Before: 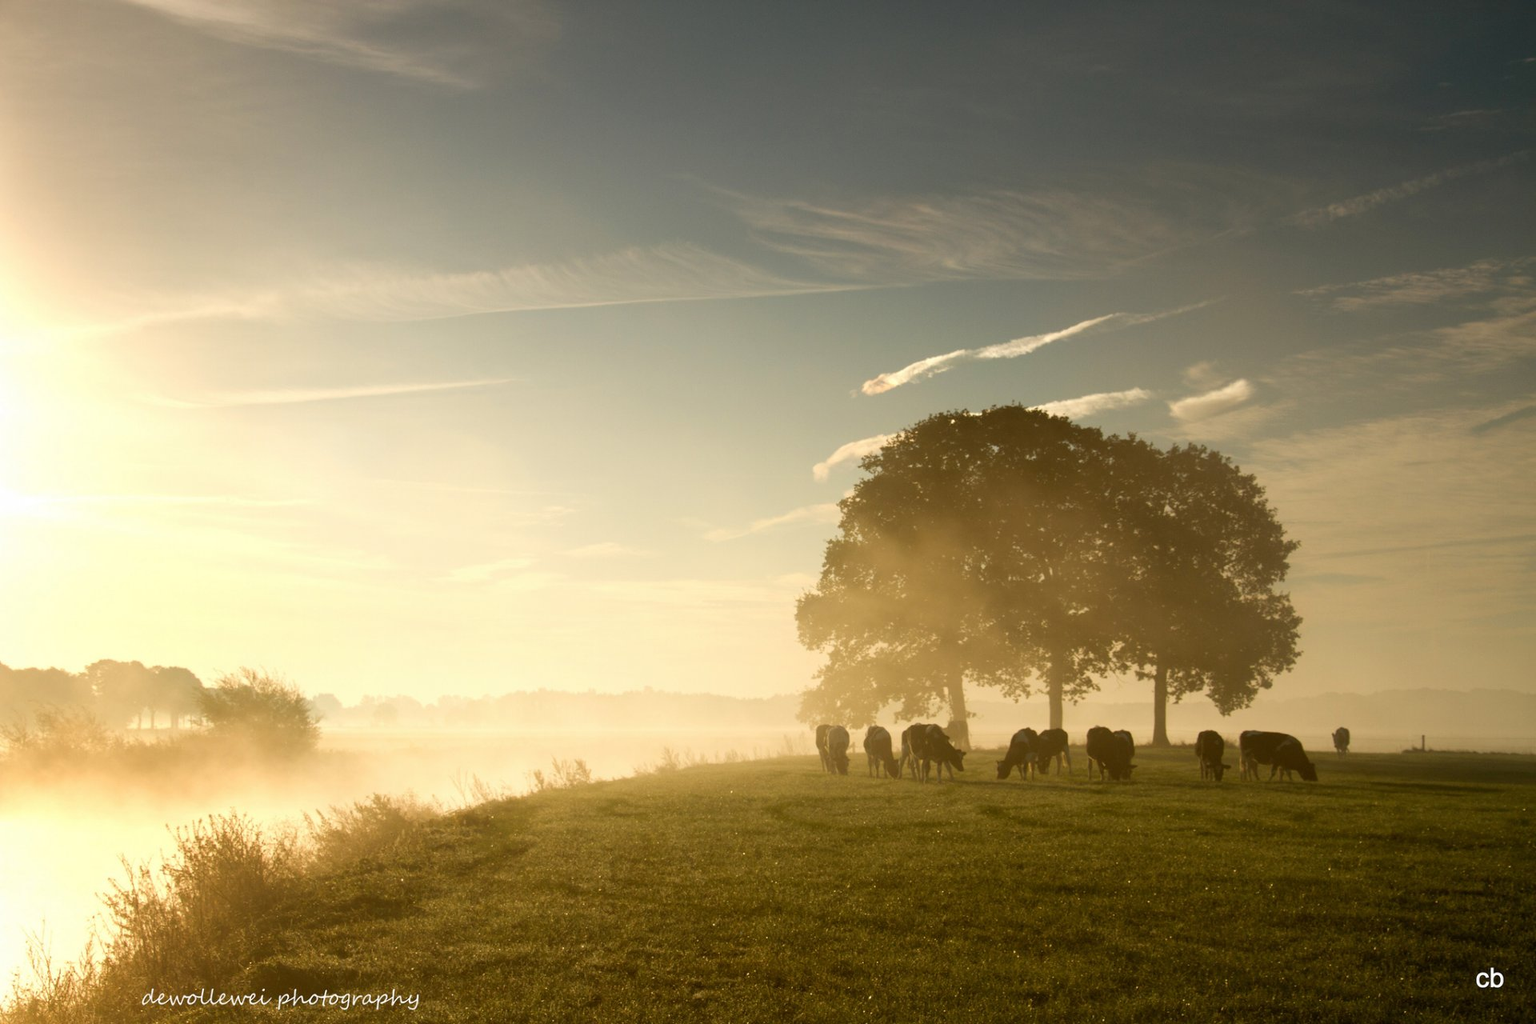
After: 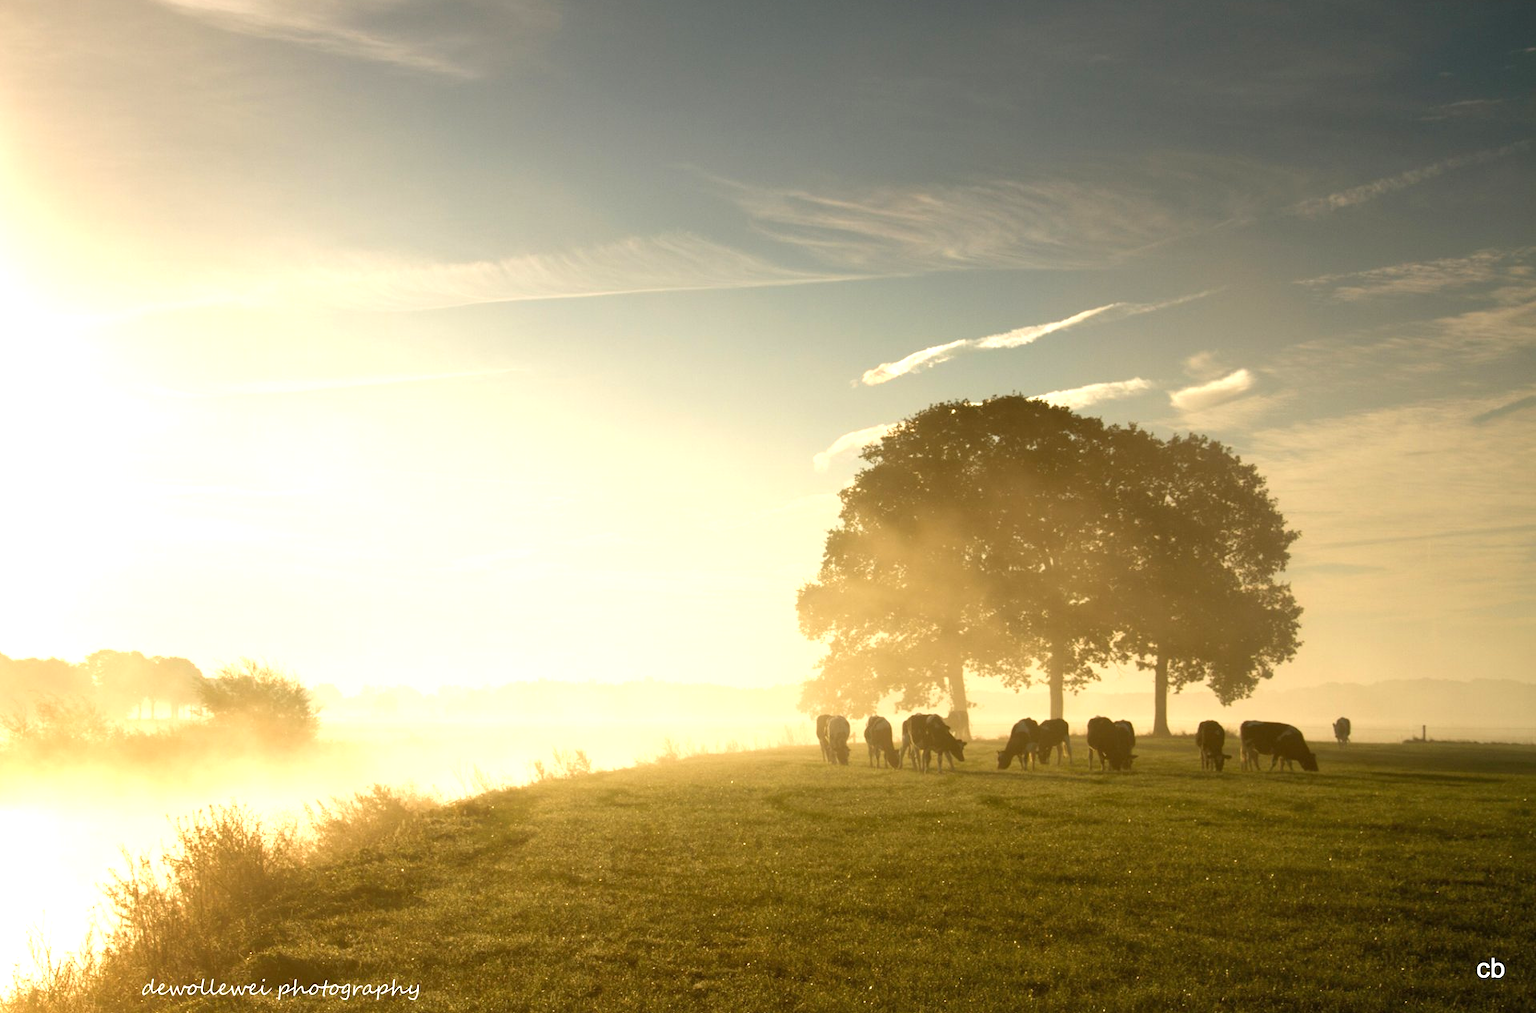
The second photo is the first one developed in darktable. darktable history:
exposure: black level correction 0, exposure 0.7 EV, compensate exposure bias true, compensate highlight preservation false
crop: top 1.049%, right 0.001%
tone equalizer: on, module defaults
